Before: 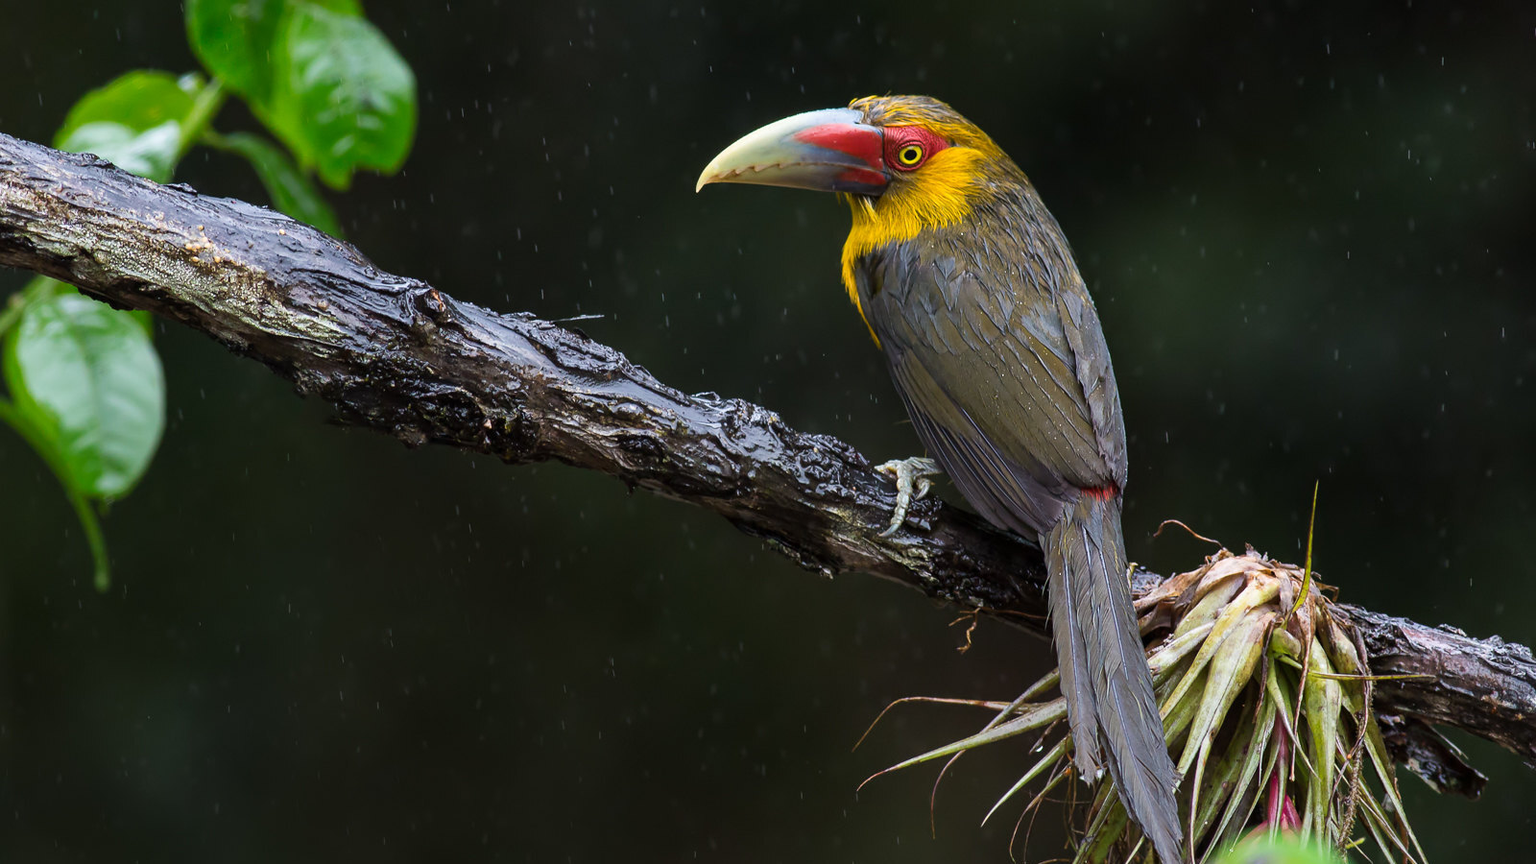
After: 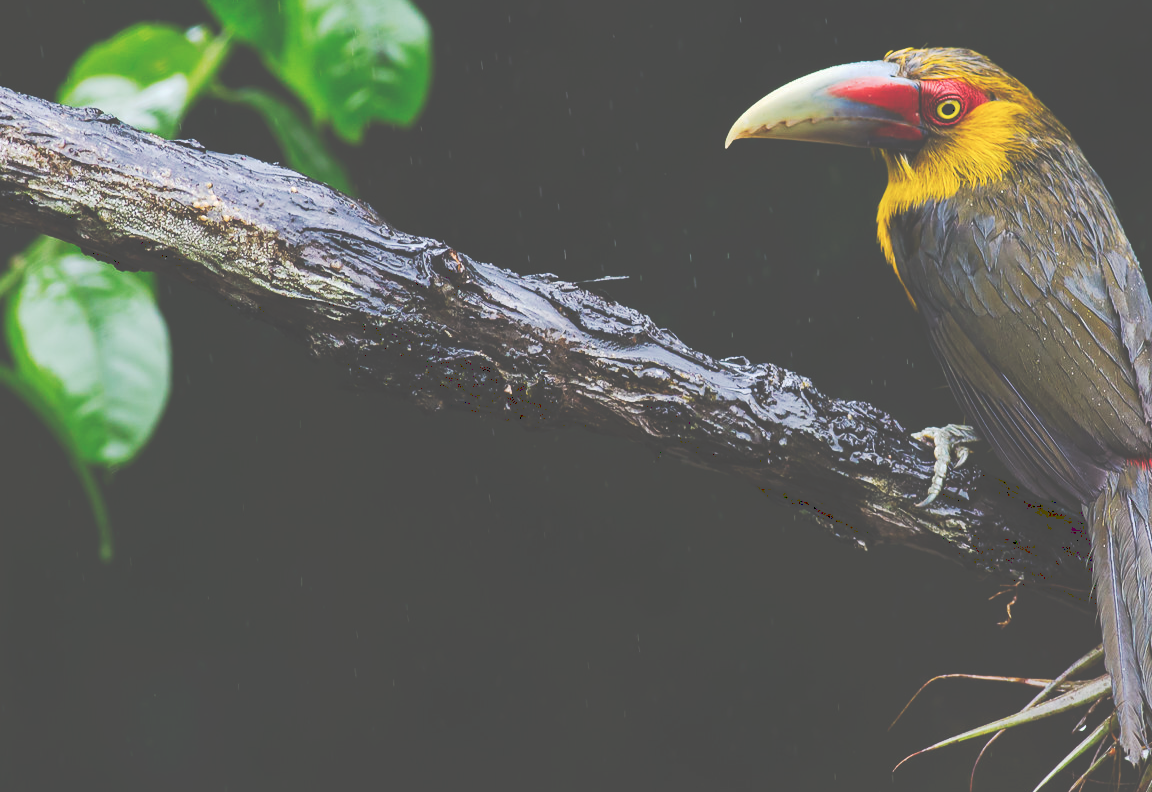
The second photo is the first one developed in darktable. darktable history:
crop: top 5.803%, right 27.864%, bottom 5.804%
tone curve: curves: ch0 [(0, 0) (0.003, 0.301) (0.011, 0.302) (0.025, 0.307) (0.044, 0.313) (0.069, 0.316) (0.1, 0.322) (0.136, 0.325) (0.177, 0.341) (0.224, 0.358) (0.277, 0.386) (0.335, 0.429) (0.399, 0.486) (0.468, 0.556) (0.543, 0.644) (0.623, 0.728) (0.709, 0.796) (0.801, 0.854) (0.898, 0.908) (1, 1)], preserve colors none
